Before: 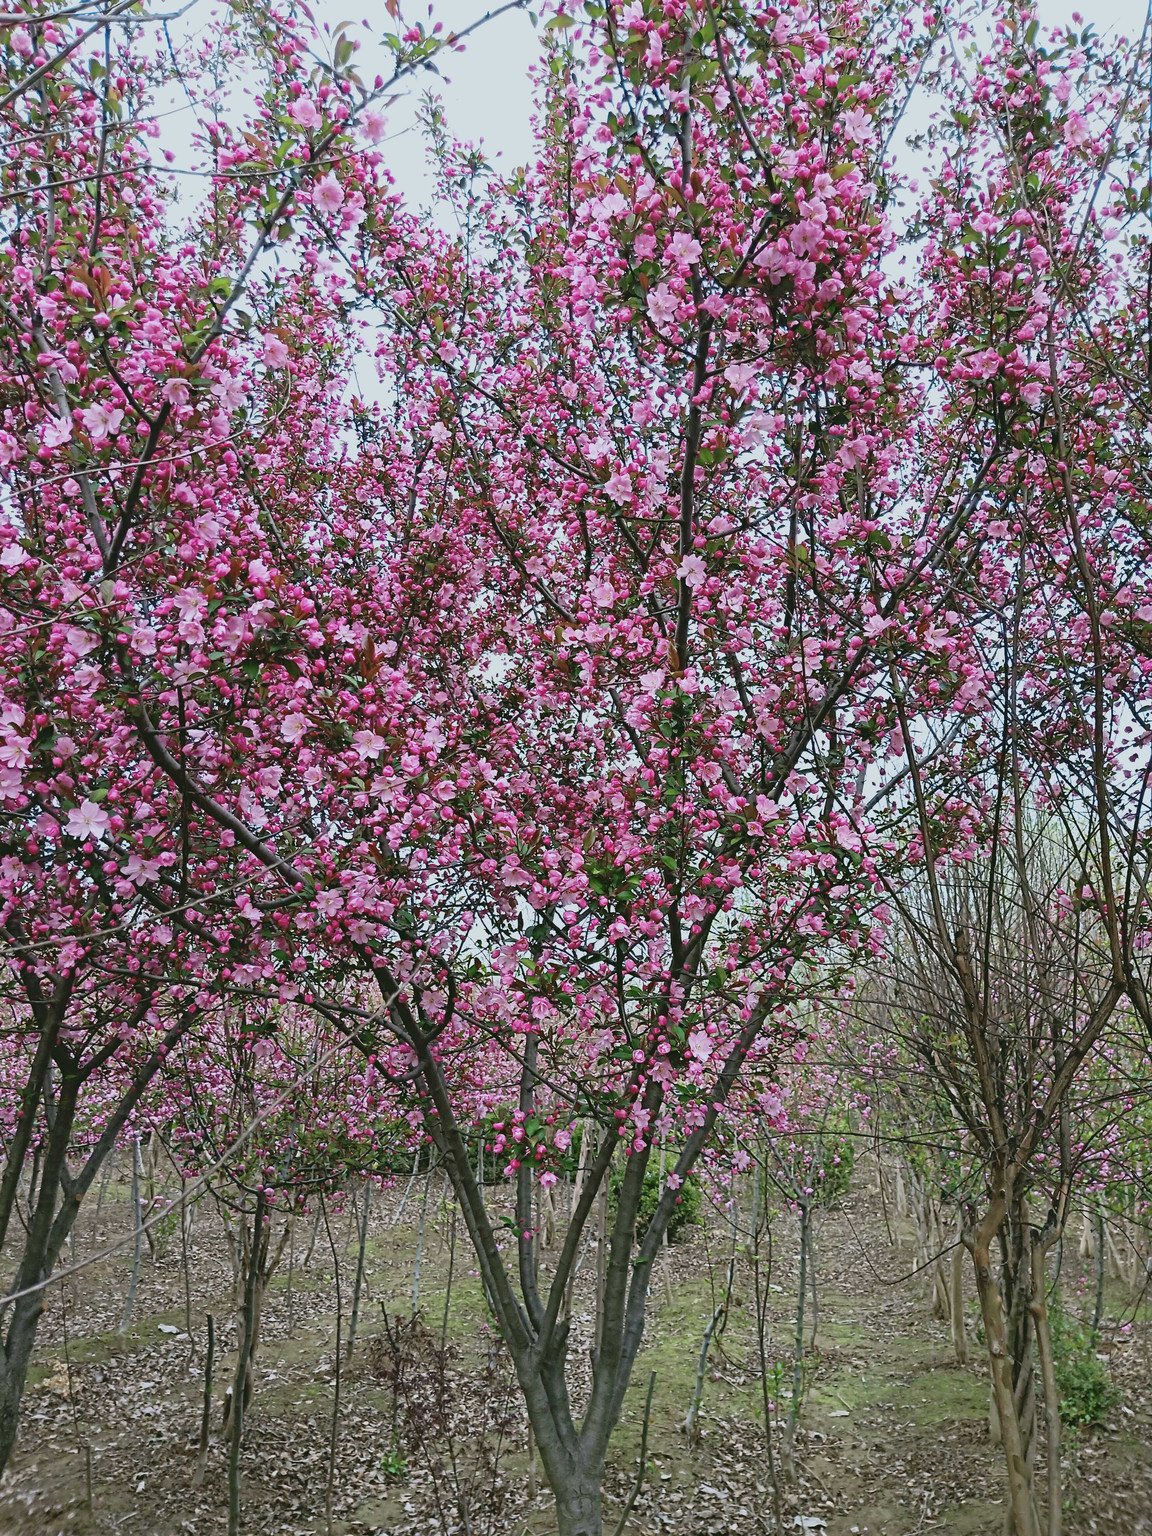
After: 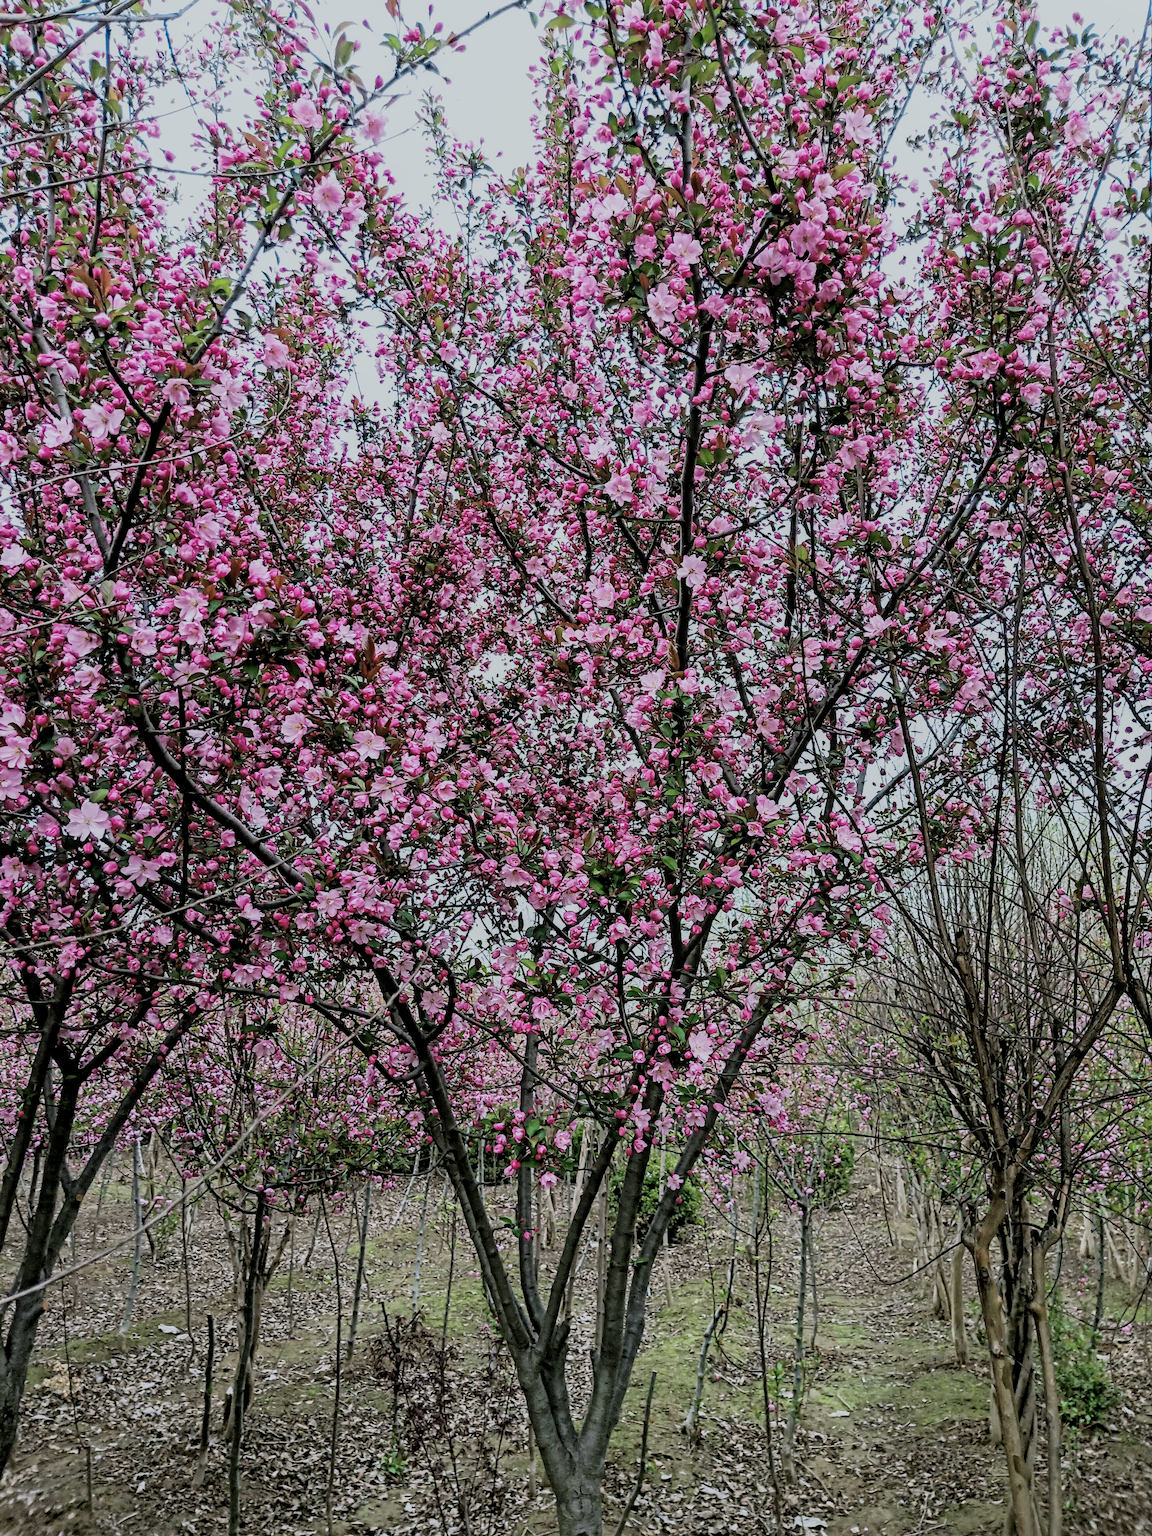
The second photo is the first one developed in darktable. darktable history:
local contrast: on, module defaults
filmic rgb: black relative exposure -5 EV, hardness 2.88, contrast 1.2, highlights saturation mix -30%
